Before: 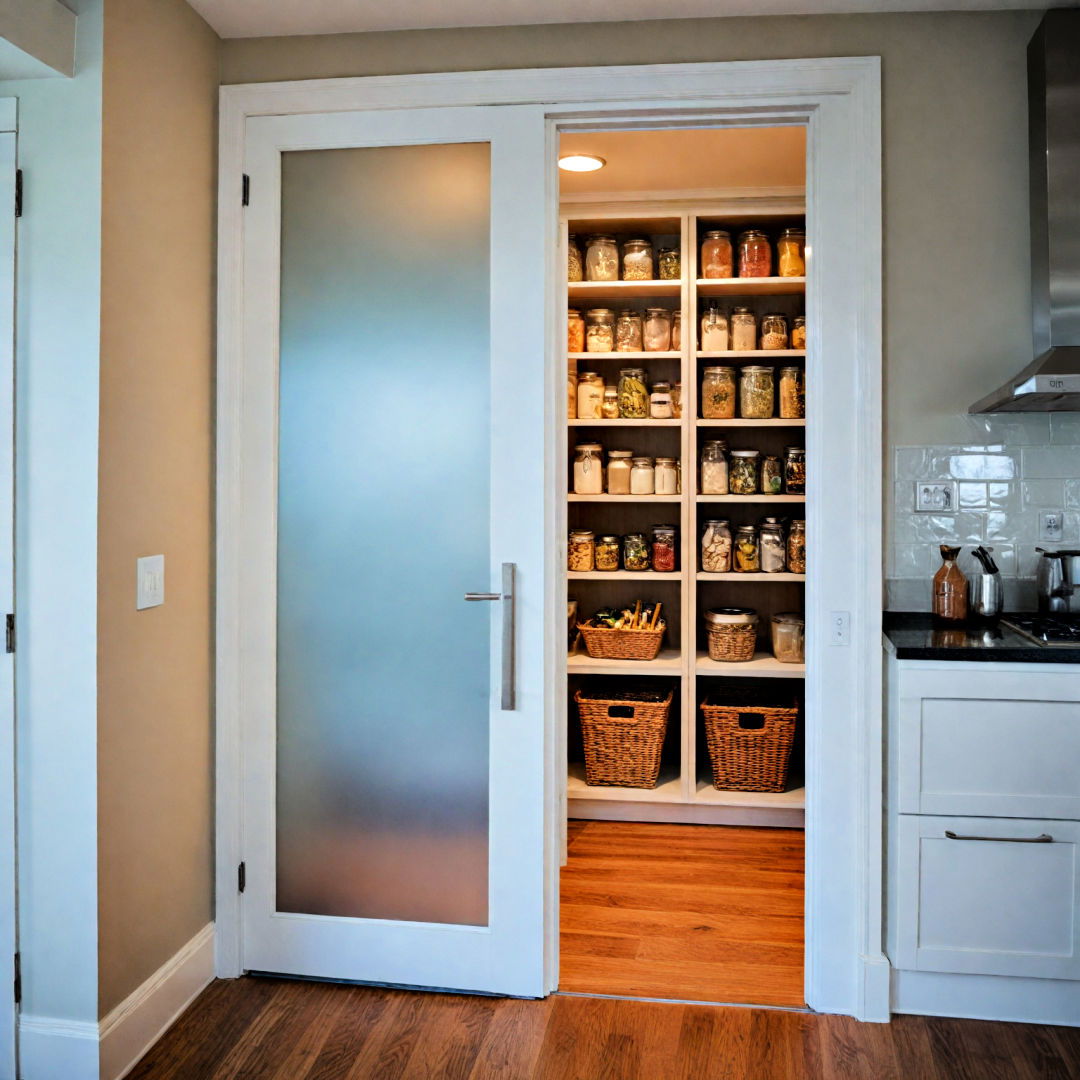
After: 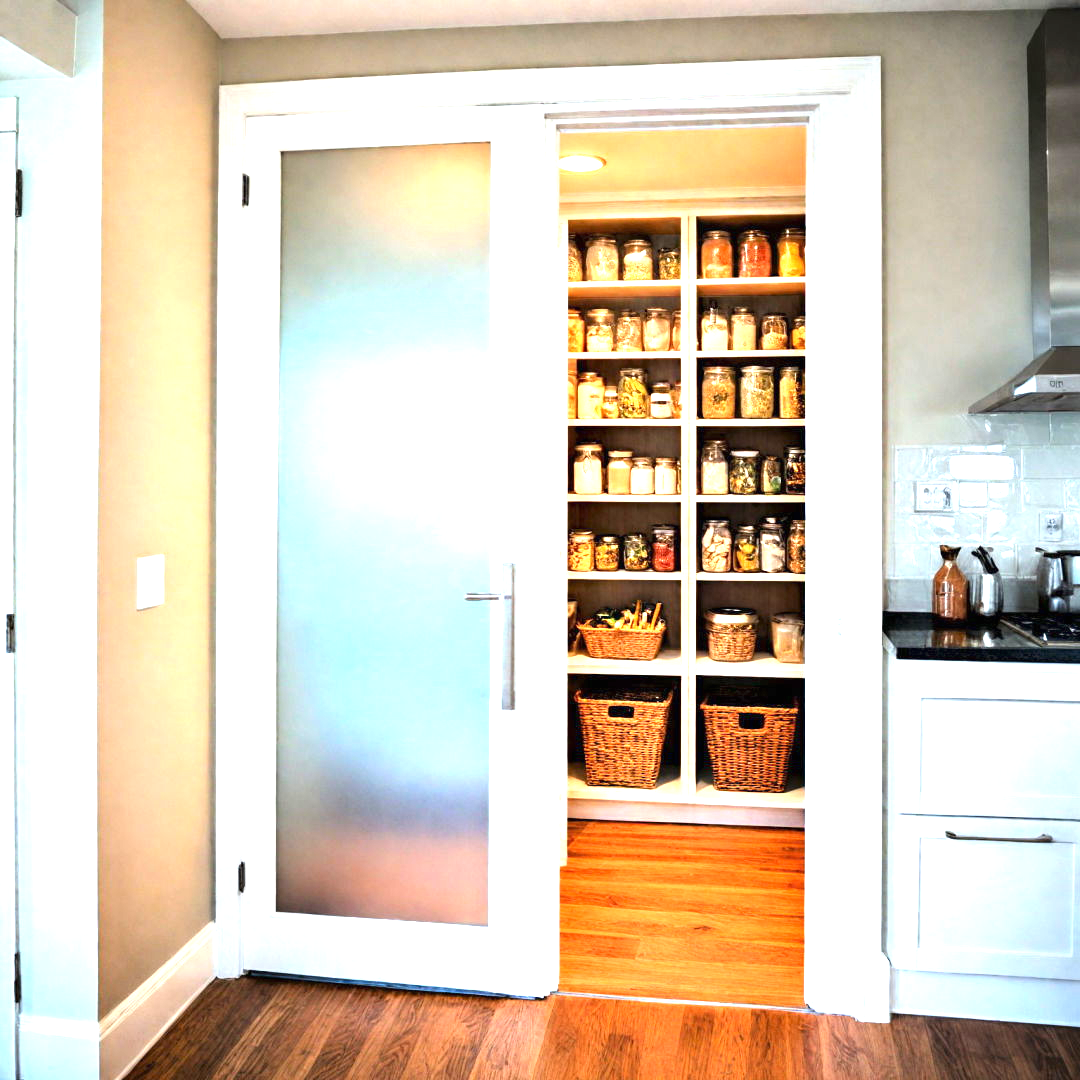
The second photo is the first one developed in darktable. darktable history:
exposure: black level correction 0, exposure 1.538 EV, compensate highlight preservation false
